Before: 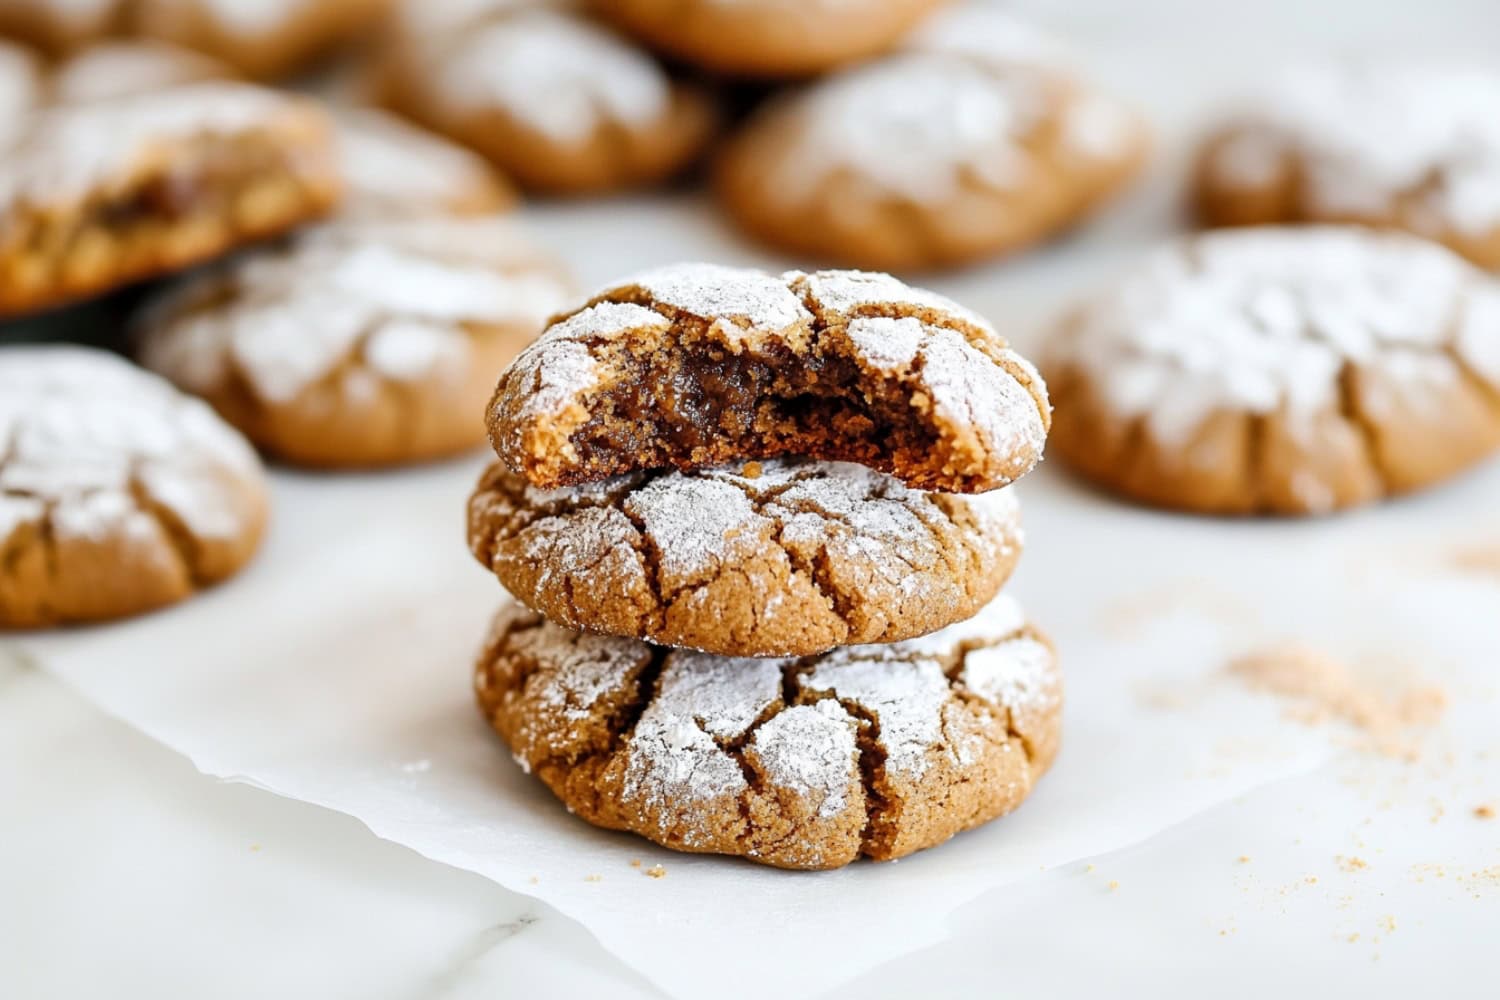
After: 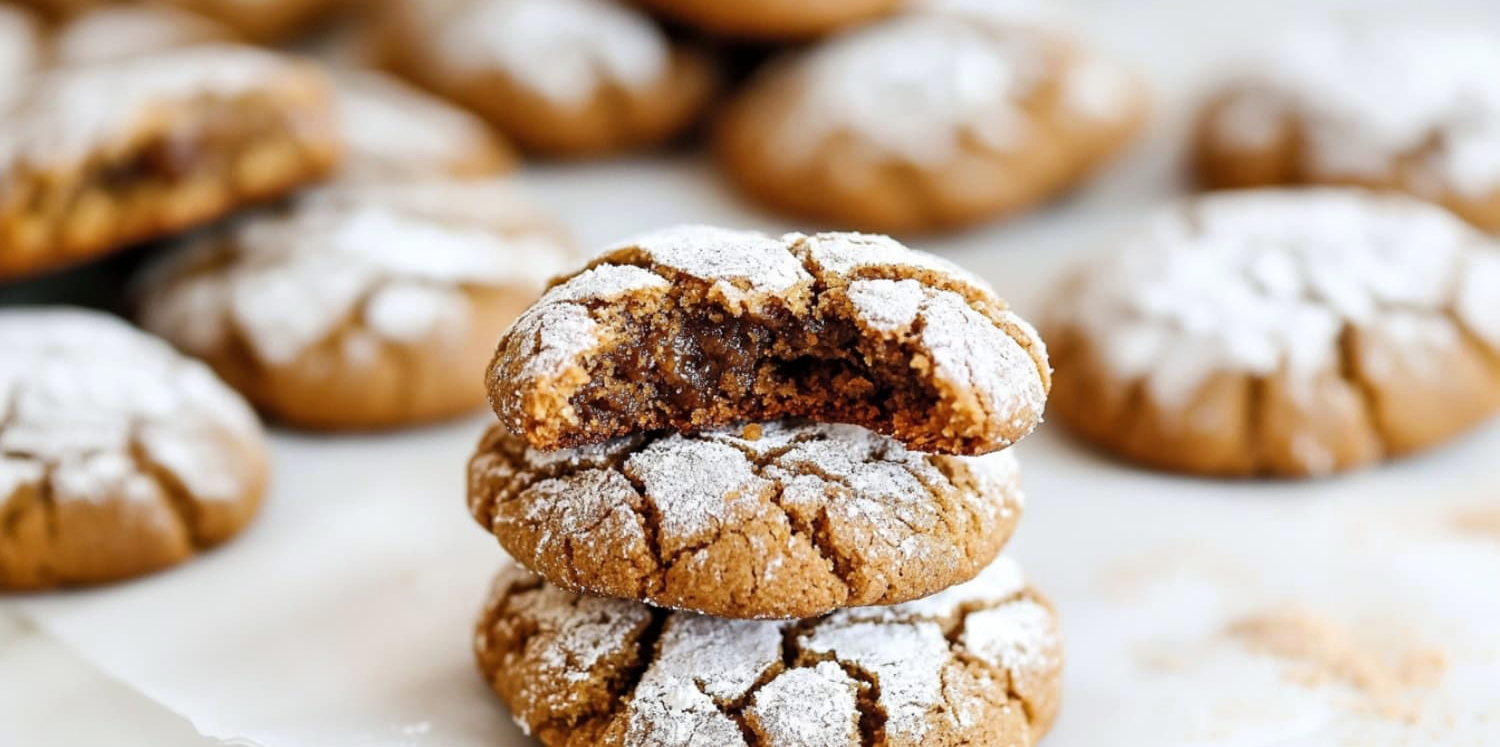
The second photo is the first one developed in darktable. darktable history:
color zones: curves: ch0 [(0.068, 0.464) (0.25, 0.5) (0.48, 0.508) (0.75, 0.536) (0.886, 0.476) (0.967, 0.456)]; ch1 [(0.066, 0.456) (0.25, 0.5) (0.616, 0.508) (0.746, 0.56) (0.934, 0.444)]
color correction: highlights b* 0.044, saturation 0.993
crop: top 3.881%, bottom 21.4%
